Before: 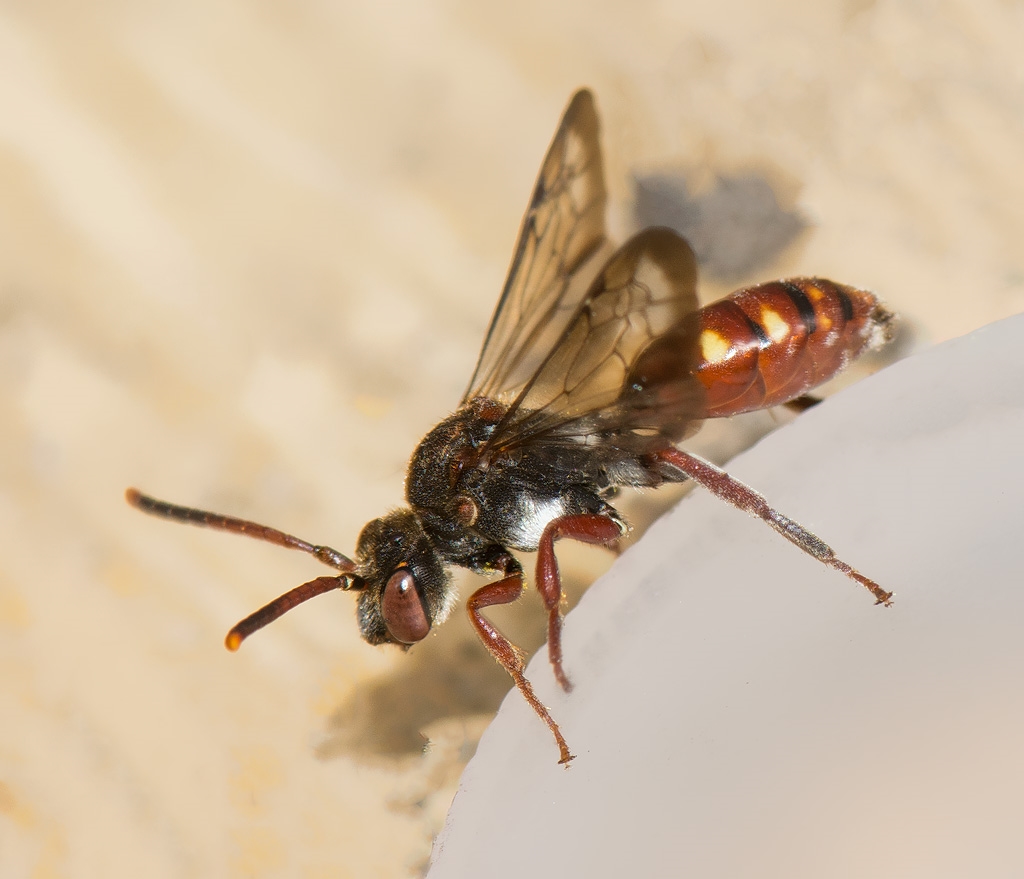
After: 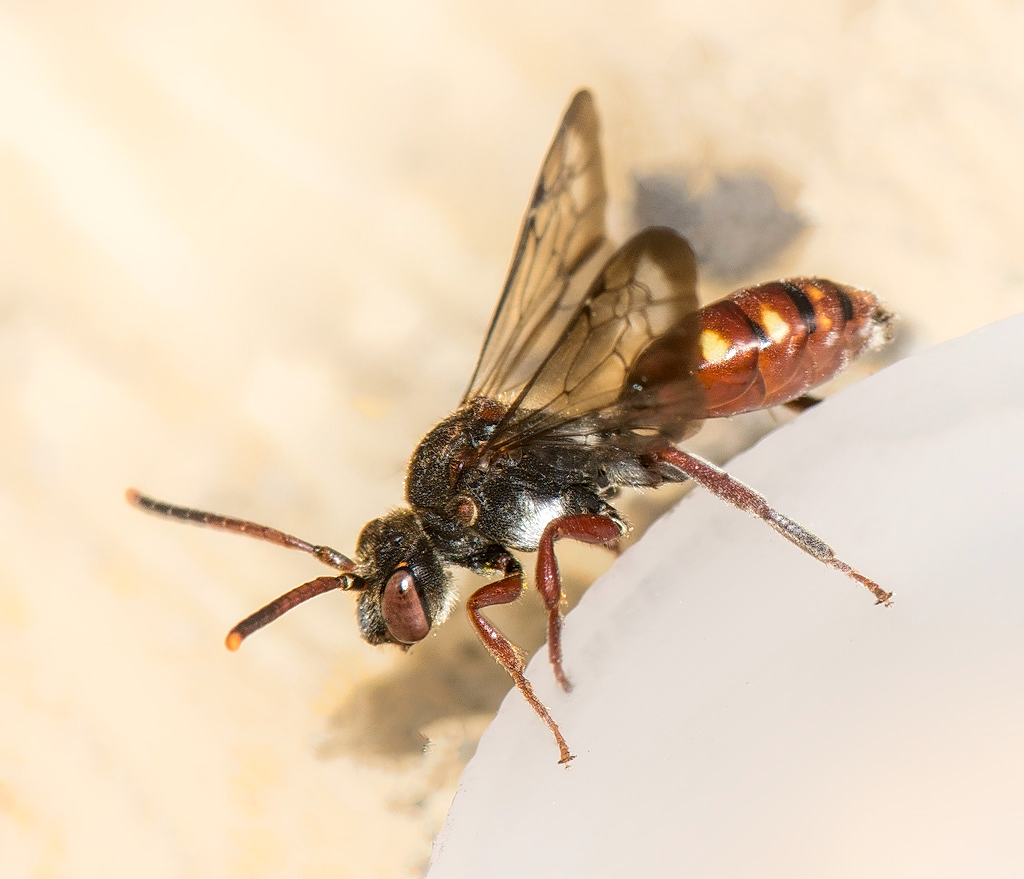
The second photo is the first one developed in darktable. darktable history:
sharpen: amount 0.214
exposure: exposure 0.173 EV, compensate exposure bias true, compensate highlight preservation false
shadows and highlights: shadows -25.26, highlights 49.75, highlights color adjustment 39.17%, soften with gaussian
local contrast: on, module defaults
